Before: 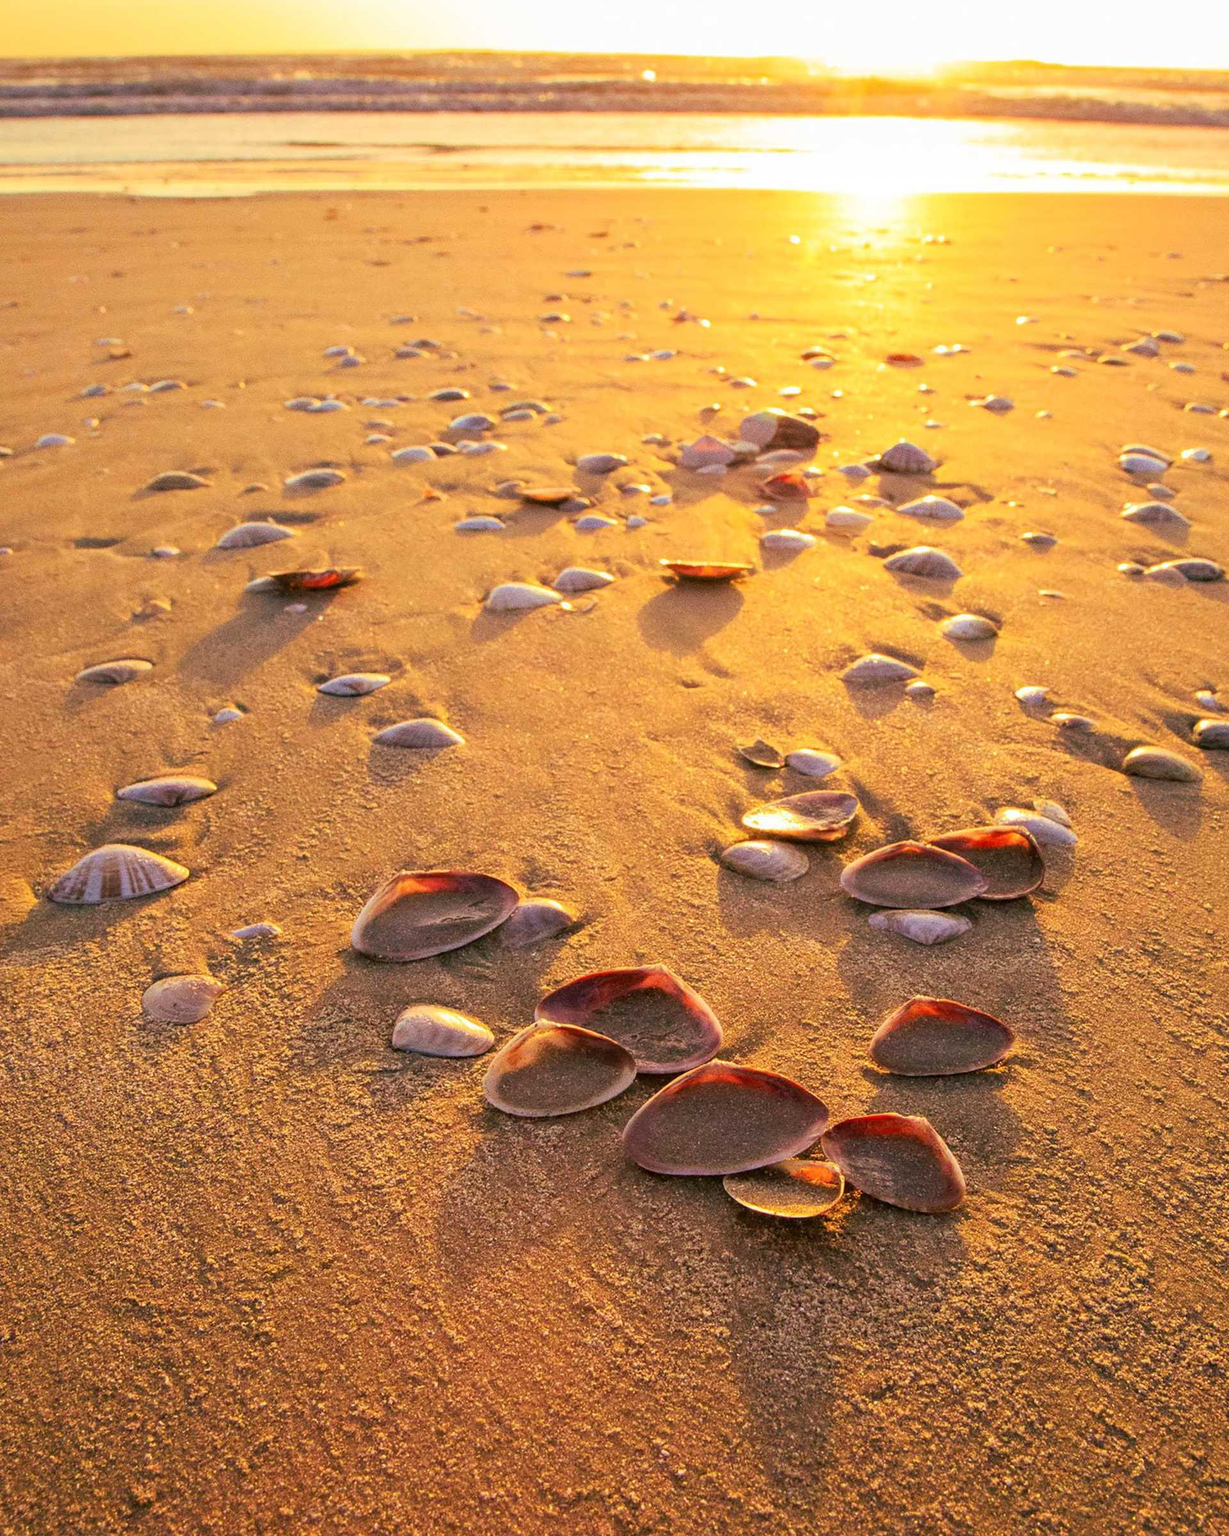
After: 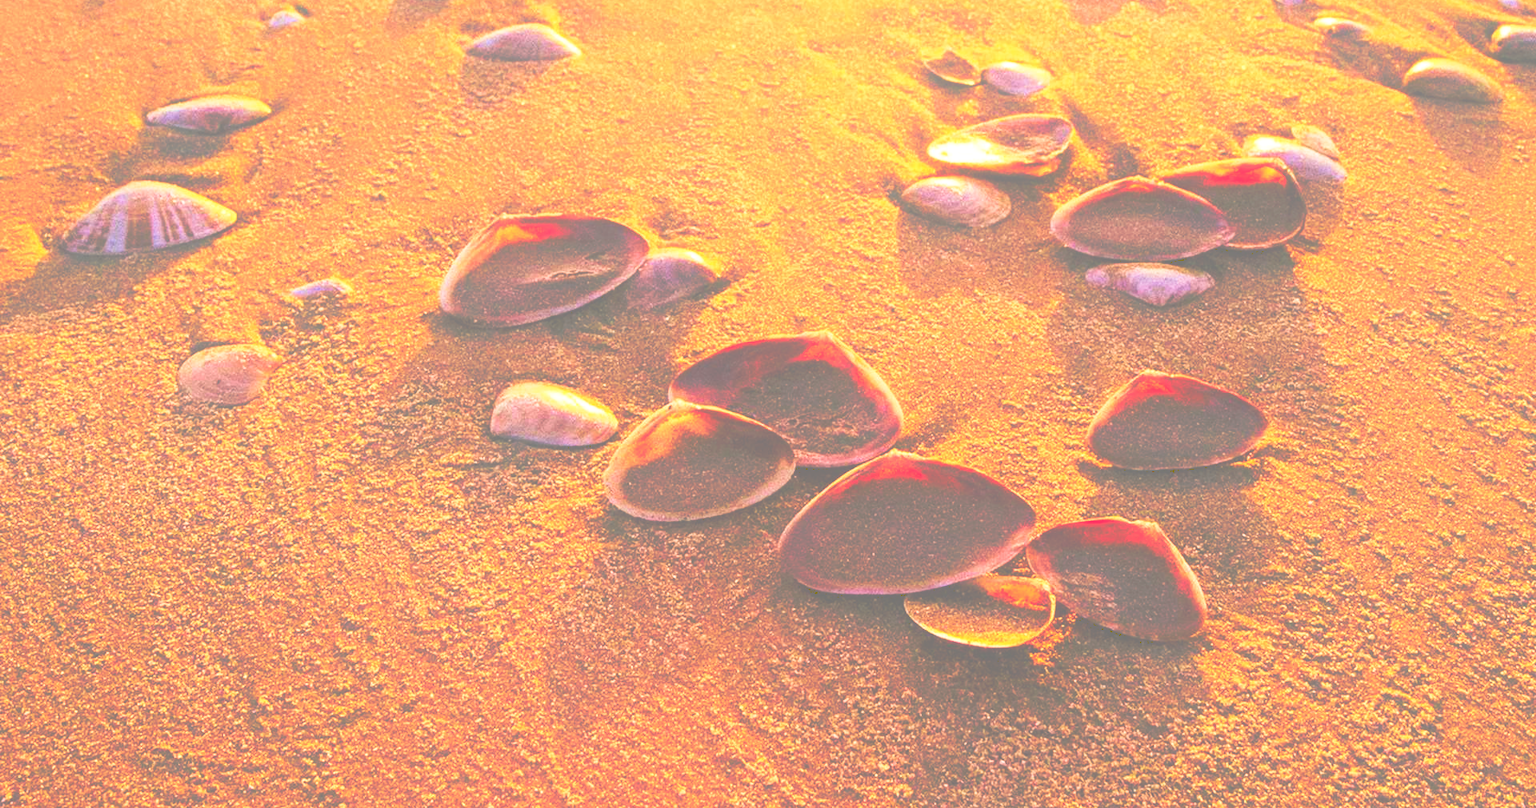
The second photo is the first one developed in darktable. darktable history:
shadows and highlights: radius 93.07, shadows -14.46, white point adjustment 0.23, highlights 31.48, compress 48.23%, highlights color adjustment 52.79%, soften with gaussian
velvia: on, module defaults
crop: top 45.551%, bottom 12.262%
levels: levels [0.072, 0.414, 0.976]
tone curve: curves: ch0 [(0, 0) (0.003, 0.319) (0.011, 0.319) (0.025, 0.323) (0.044, 0.323) (0.069, 0.327) (0.1, 0.33) (0.136, 0.338) (0.177, 0.348) (0.224, 0.361) (0.277, 0.374) (0.335, 0.398) (0.399, 0.444) (0.468, 0.516) (0.543, 0.595) (0.623, 0.694) (0.709, 0.793) (0.801, 0.883) (0.898, 0.942) (1, 1)], preserve colors none
